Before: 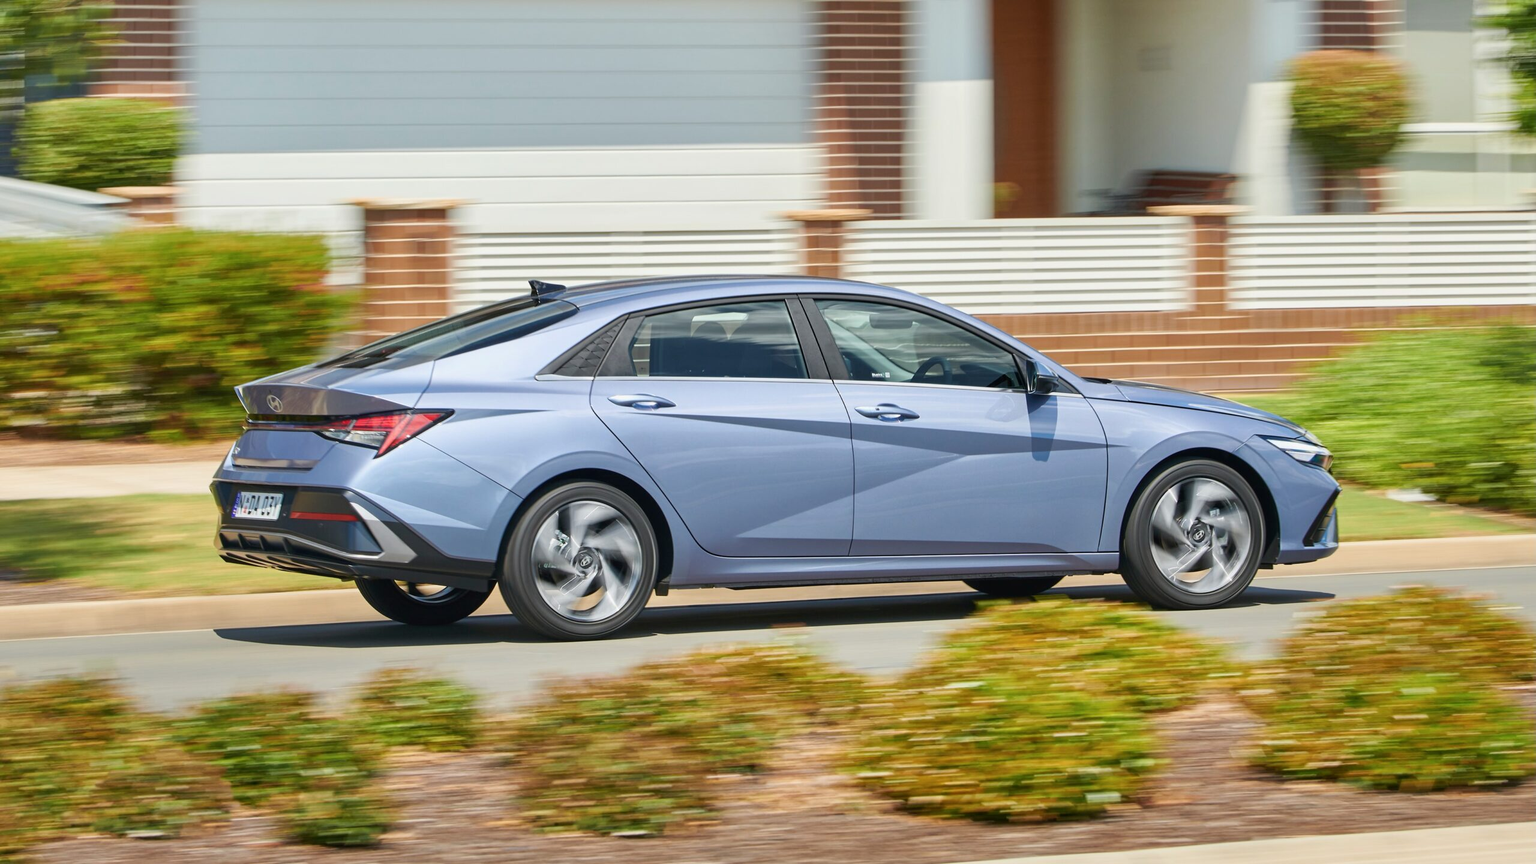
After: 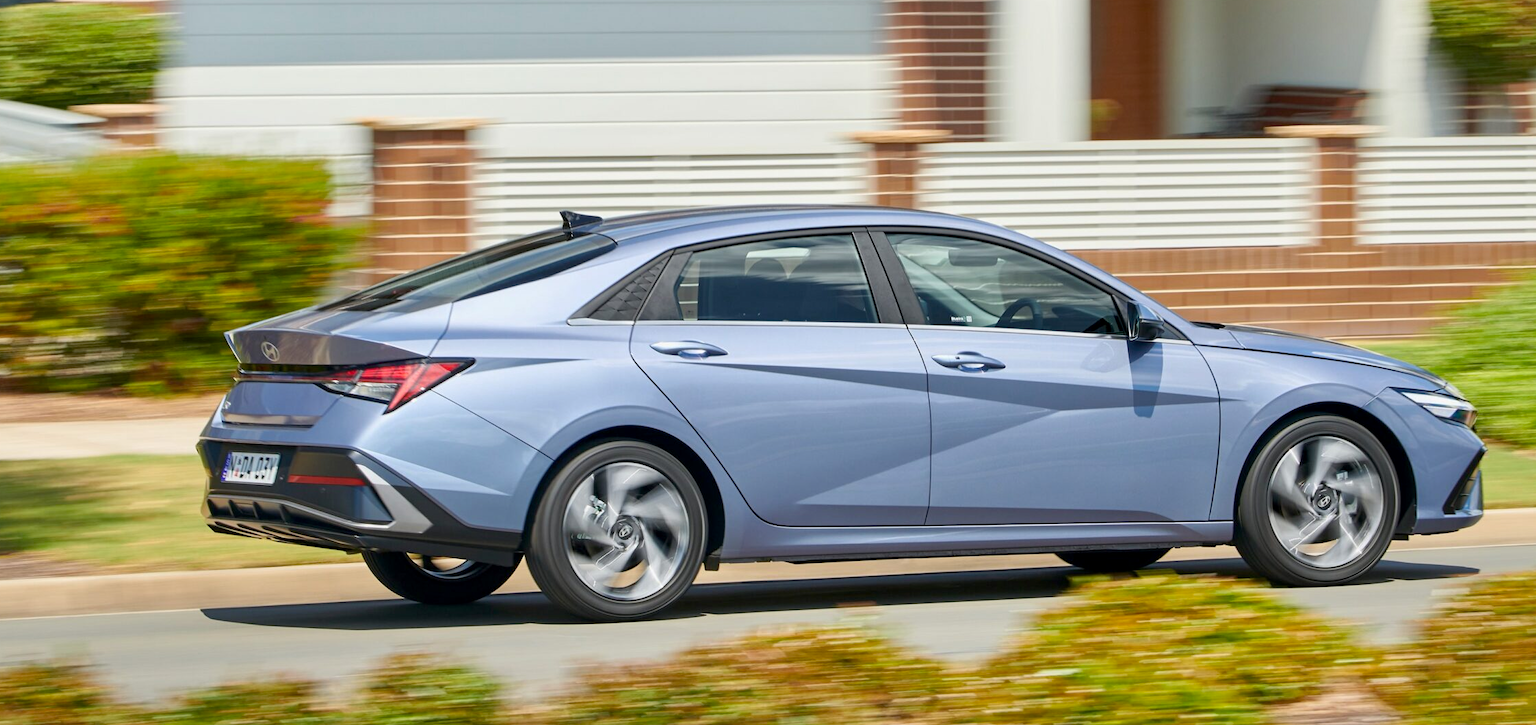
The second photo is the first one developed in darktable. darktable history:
crop and rotate: left 2.477%, top 11.089%, right 9.805%, bottom 15.288%
